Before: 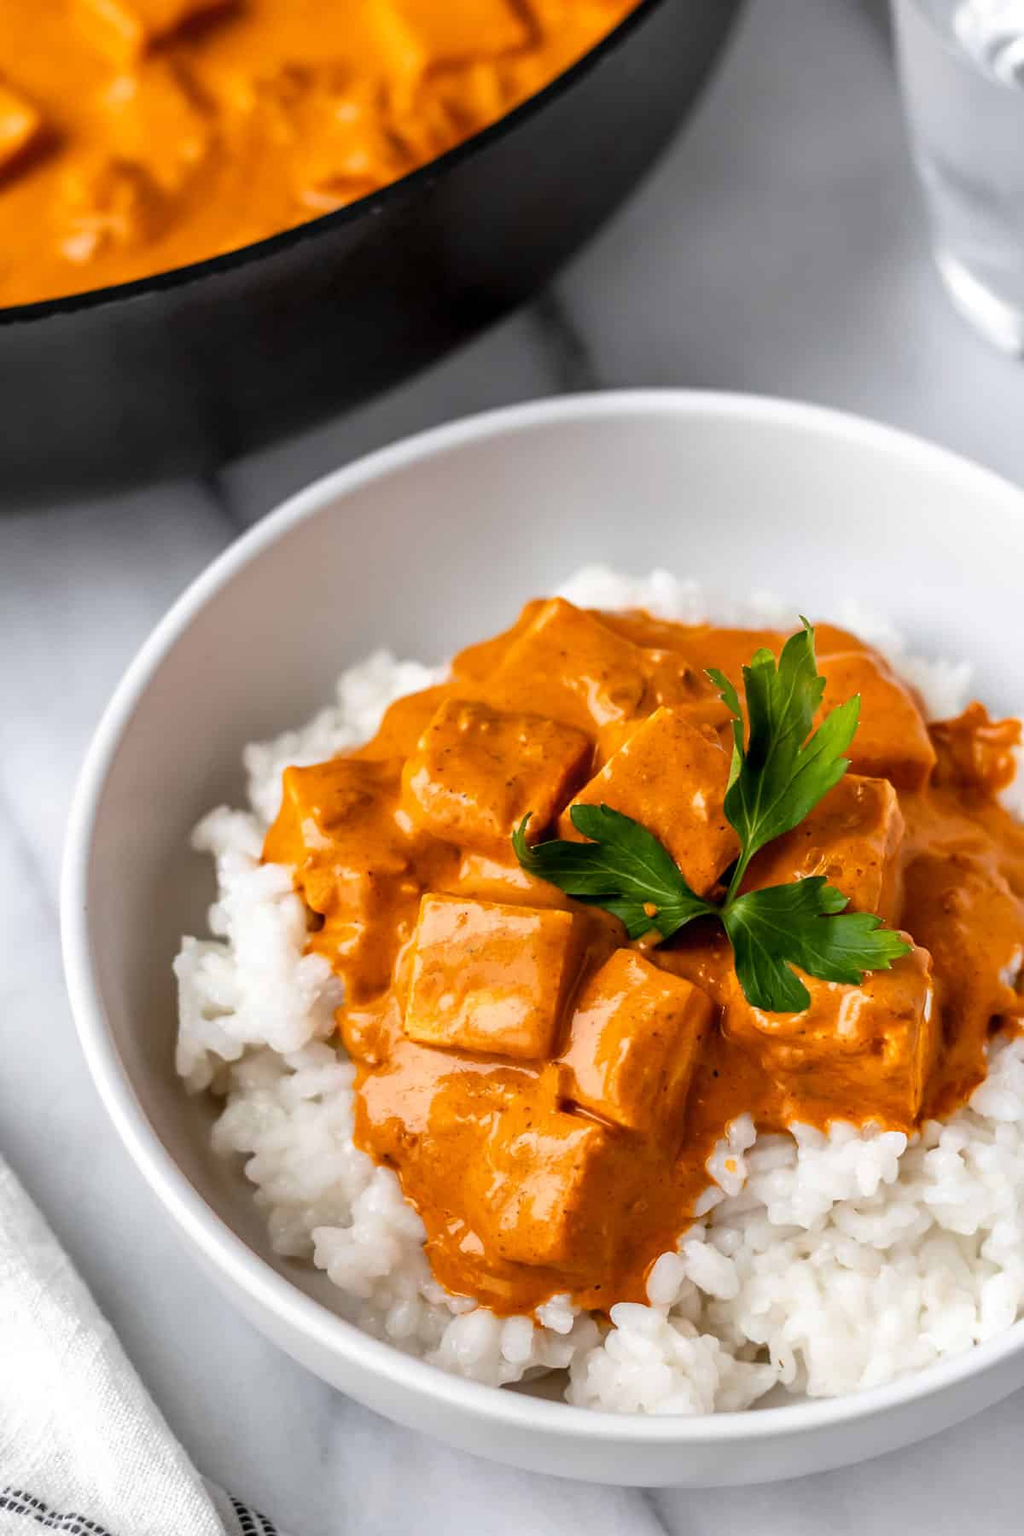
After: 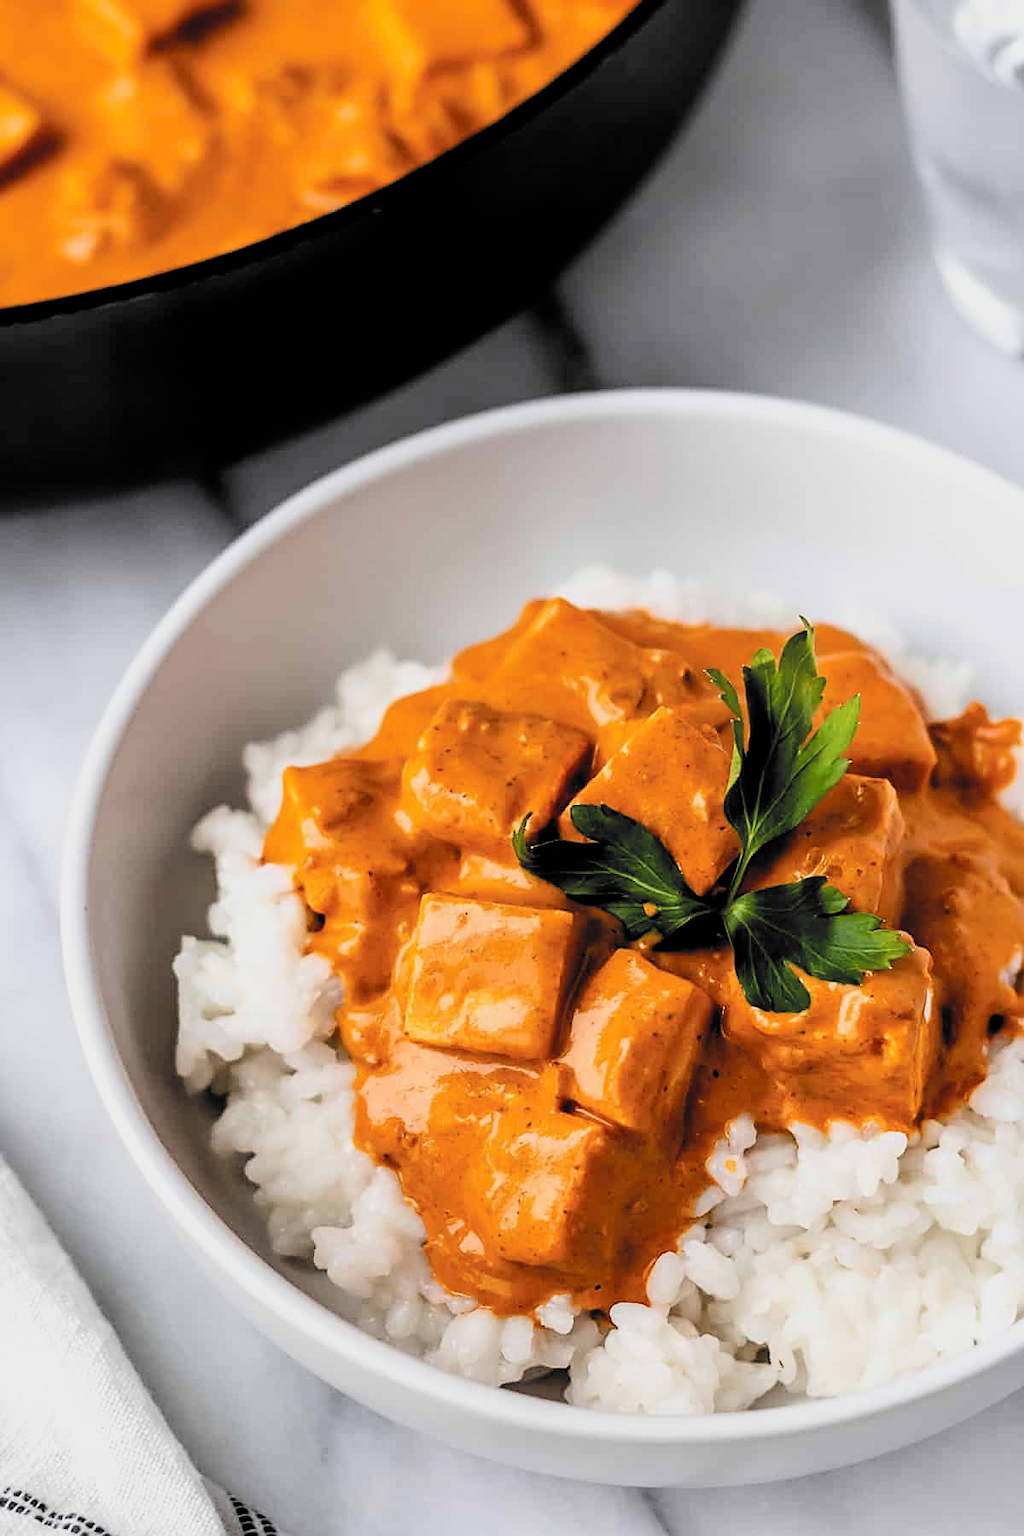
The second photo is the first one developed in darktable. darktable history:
sharpen: on, module defaults
filmic rgb: black relative exposure -5.1 EV, white relative exposure 3.51 EV, hardness 3.19, contrast 1.384, highlights saturation mix -49.18%, color science v6 (2022)
